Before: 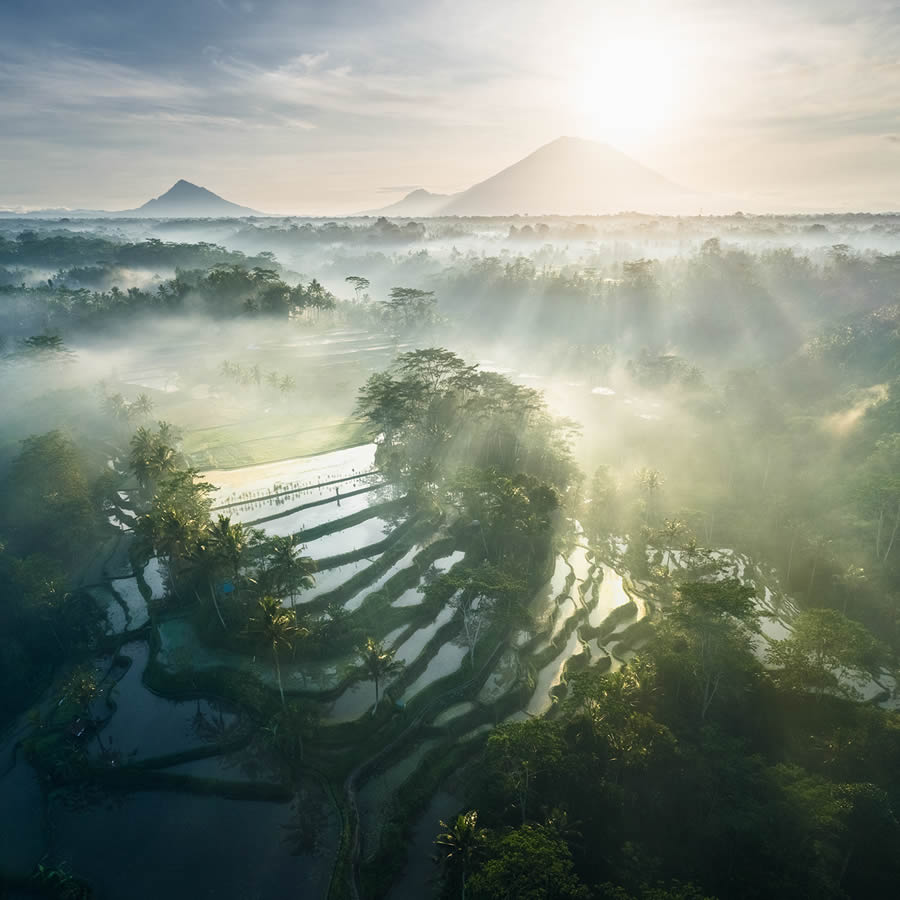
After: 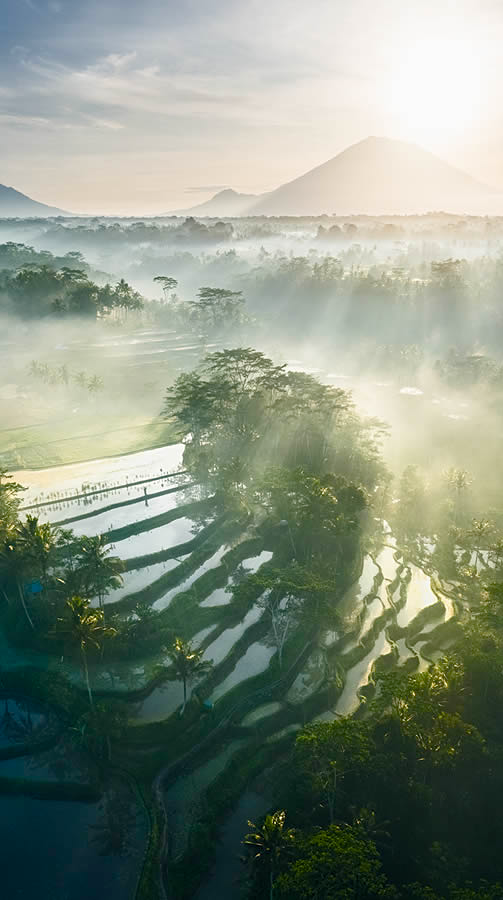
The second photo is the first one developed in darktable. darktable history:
color balance rgb: perceptual saturation grading › global saturation 20%, perceptual saturation grading › highlights -14.051%, perceptual saturation grading › shadows 49.272%
crop: left 21.401%, right 22.669%
sharpen: amount 0.201
